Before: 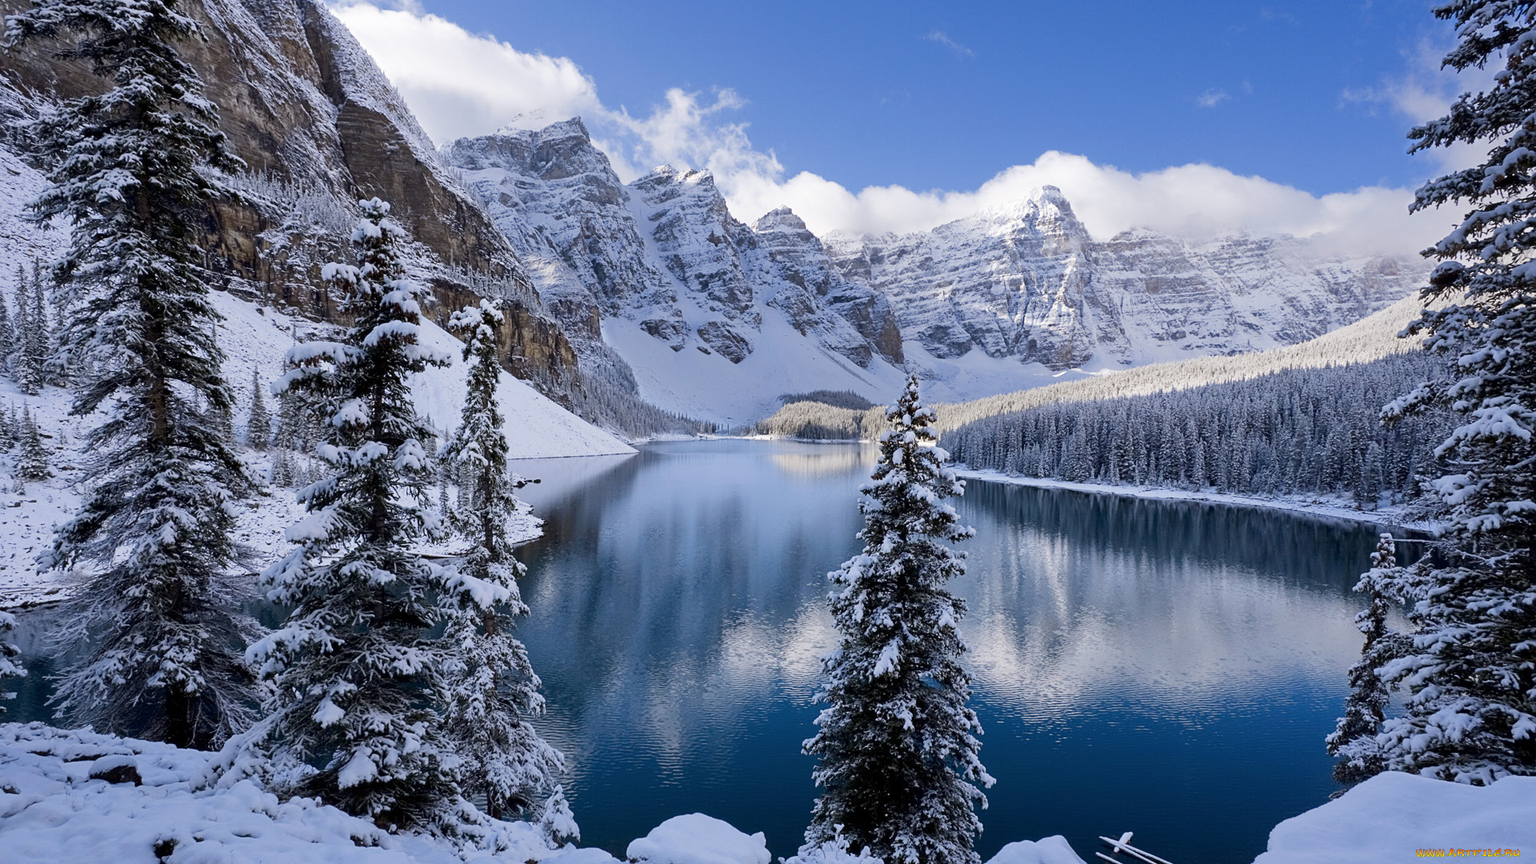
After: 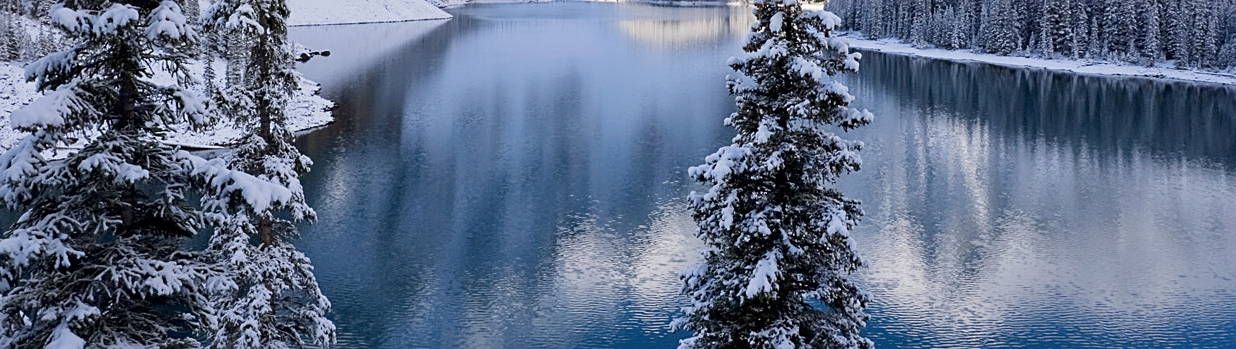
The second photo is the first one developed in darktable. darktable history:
sharpen: amount 0.203
crop: left 18.073%, top 50.764%, right 17.506%, bottom 16.893%
